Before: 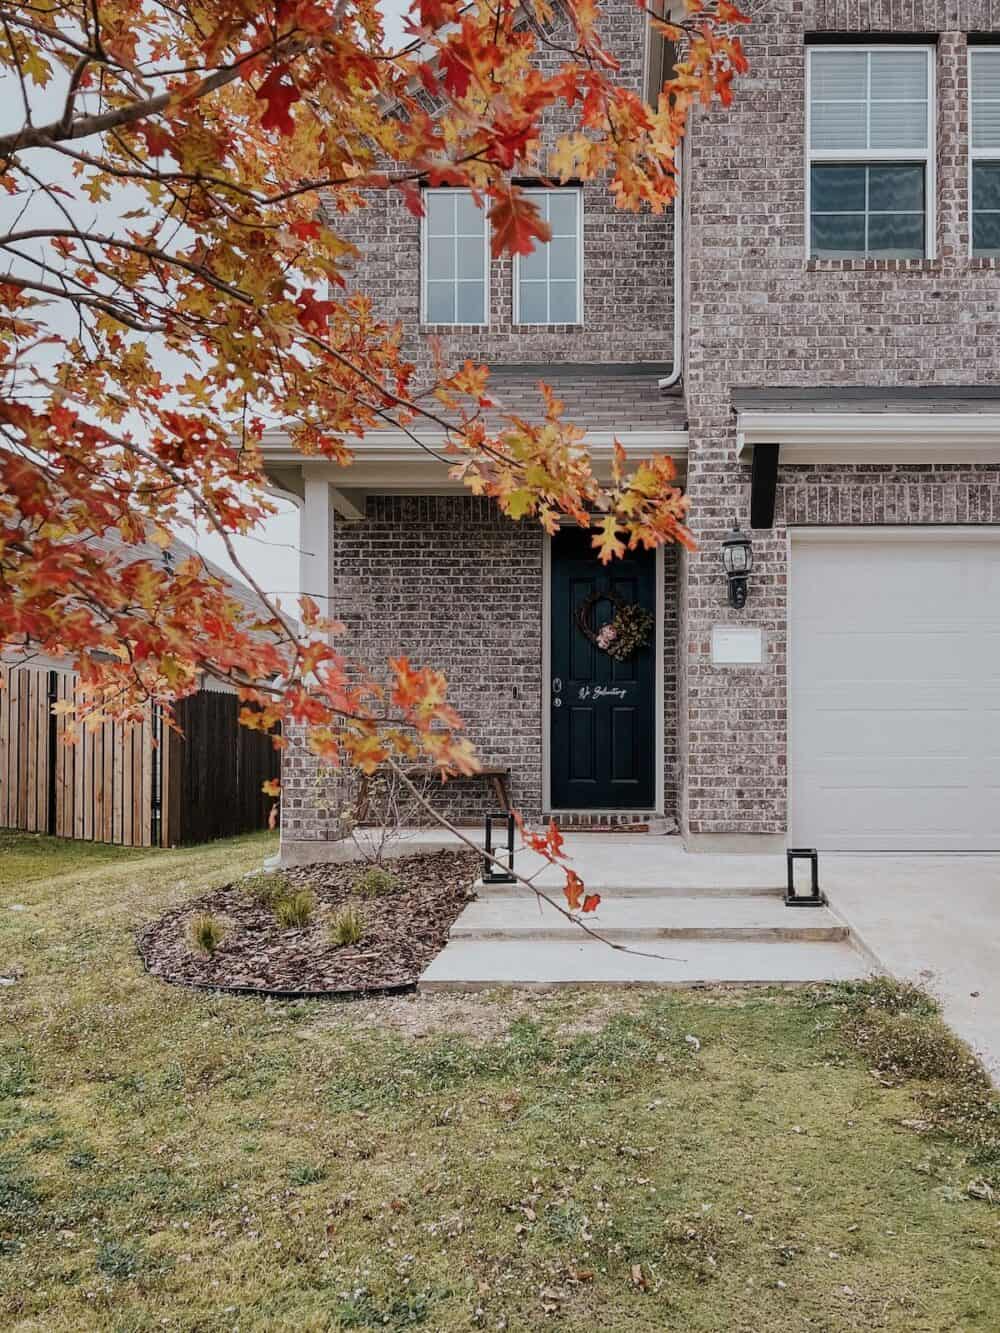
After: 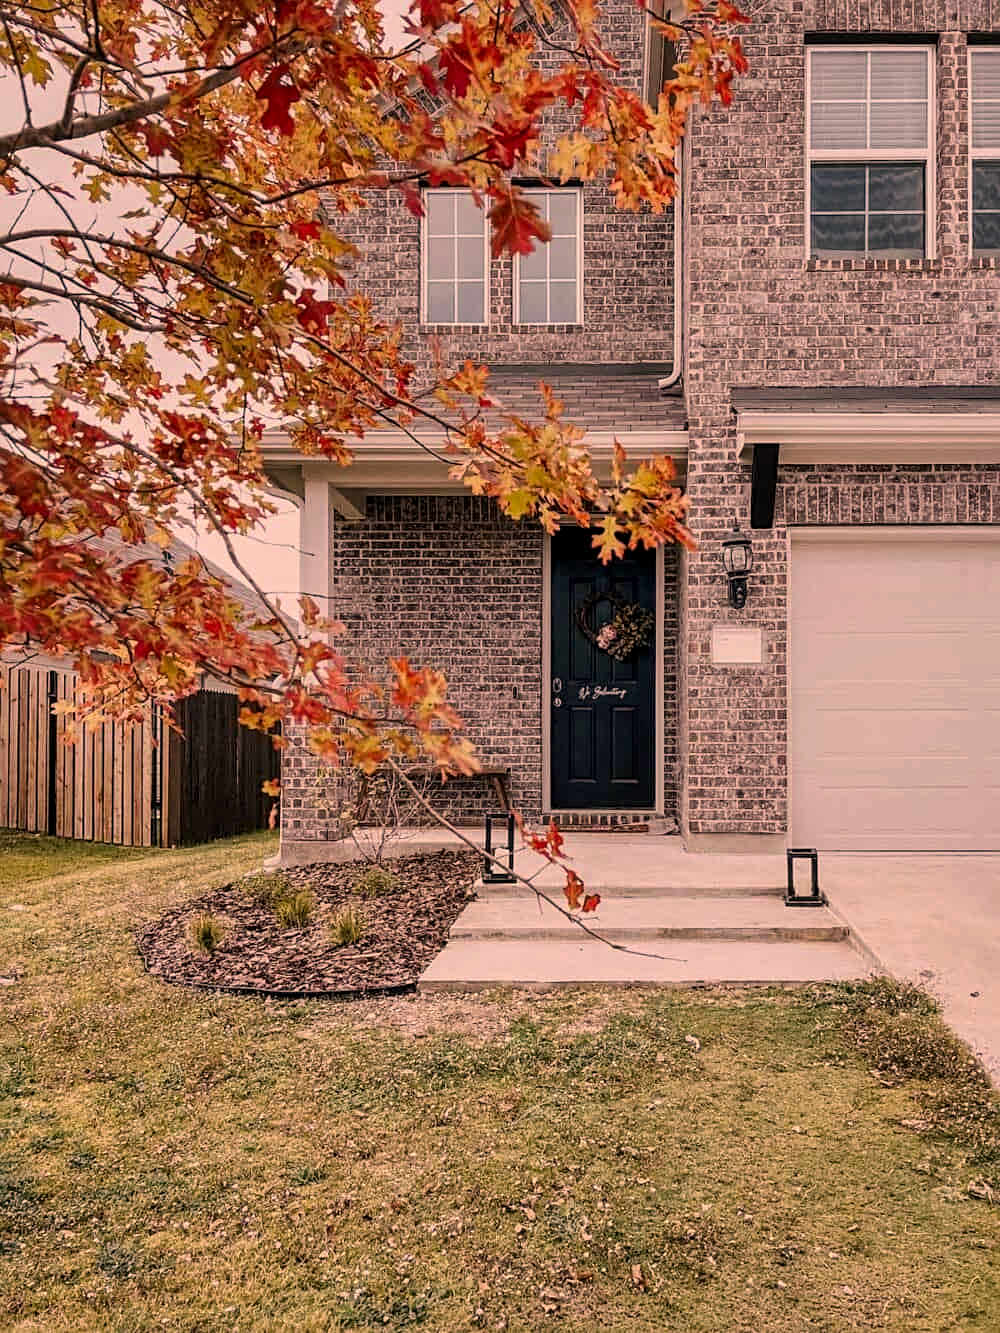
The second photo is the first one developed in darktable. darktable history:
local contrast: on, module defaults
color correction: highlights a* 21.16, highlights b* 19.61
sharpen: radius 2.529, amount 0.323
